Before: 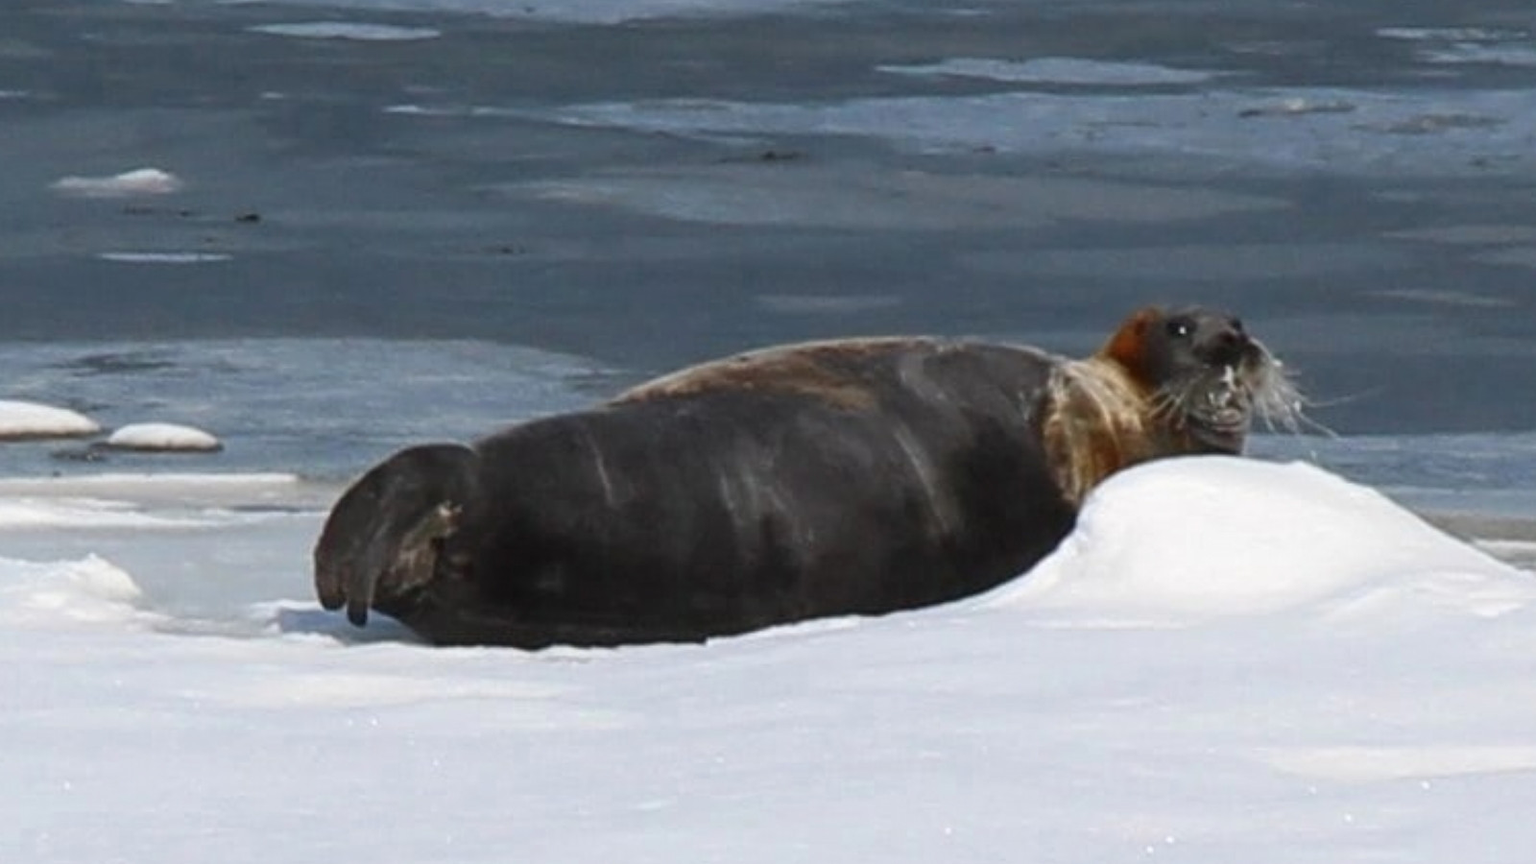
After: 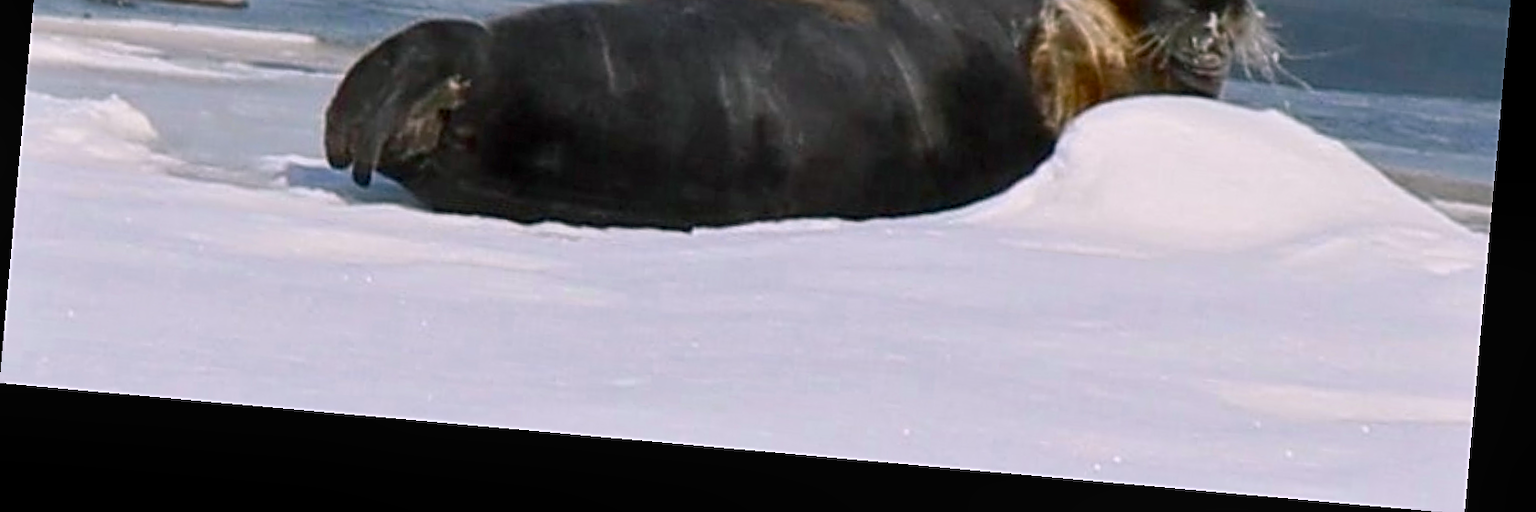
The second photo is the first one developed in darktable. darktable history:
tone equalizer: -8 EV -0.002 EV, -7 EV 0.005 EV, -6 EV -0.009 EV, -5 EV 0.011 EV, -4 EV -0.012 EV, -3 EV 0.007 EV, -2 EV -0.062 EV, -1 EV -0.293 EV, +0 EV -0.582 EV, smoothing diameter 2%, edges refinement/feathering 20, mask exposure compensation -1.57 EV, filter diffusion 5
crop and rotate: top 46.237%
rotate and perspective: rotation 5.12°, automatic cropping off
color balance rgb: shadows lift › chroma 2%, shadows lift › hue 217.2°, power › chroma 0.25%, power › hue 60°, highlights gain › chroma 1.5%, highlights gain › hue 309.6°, global offset › luminance -0.5%, perceptual saturation grading › global saturation 15%, global vibrance 20%
sharpen: on, module defaults
bloom: size 9%, threshold 100%, strength 7%
